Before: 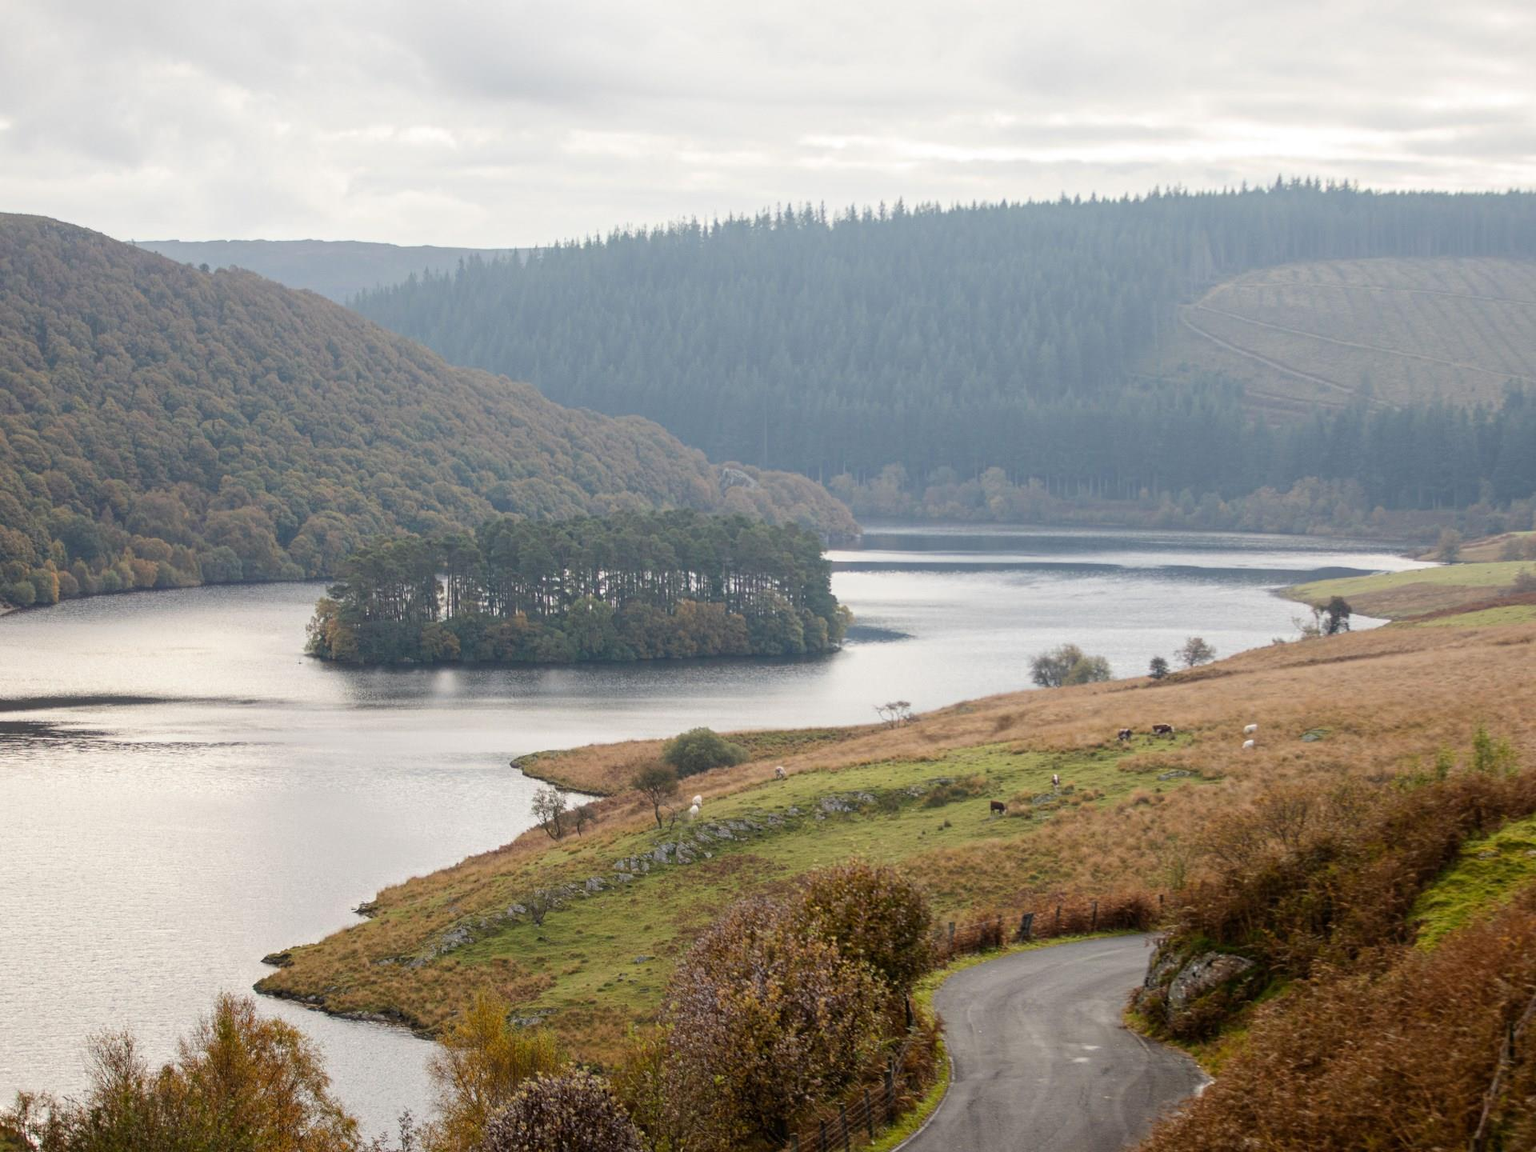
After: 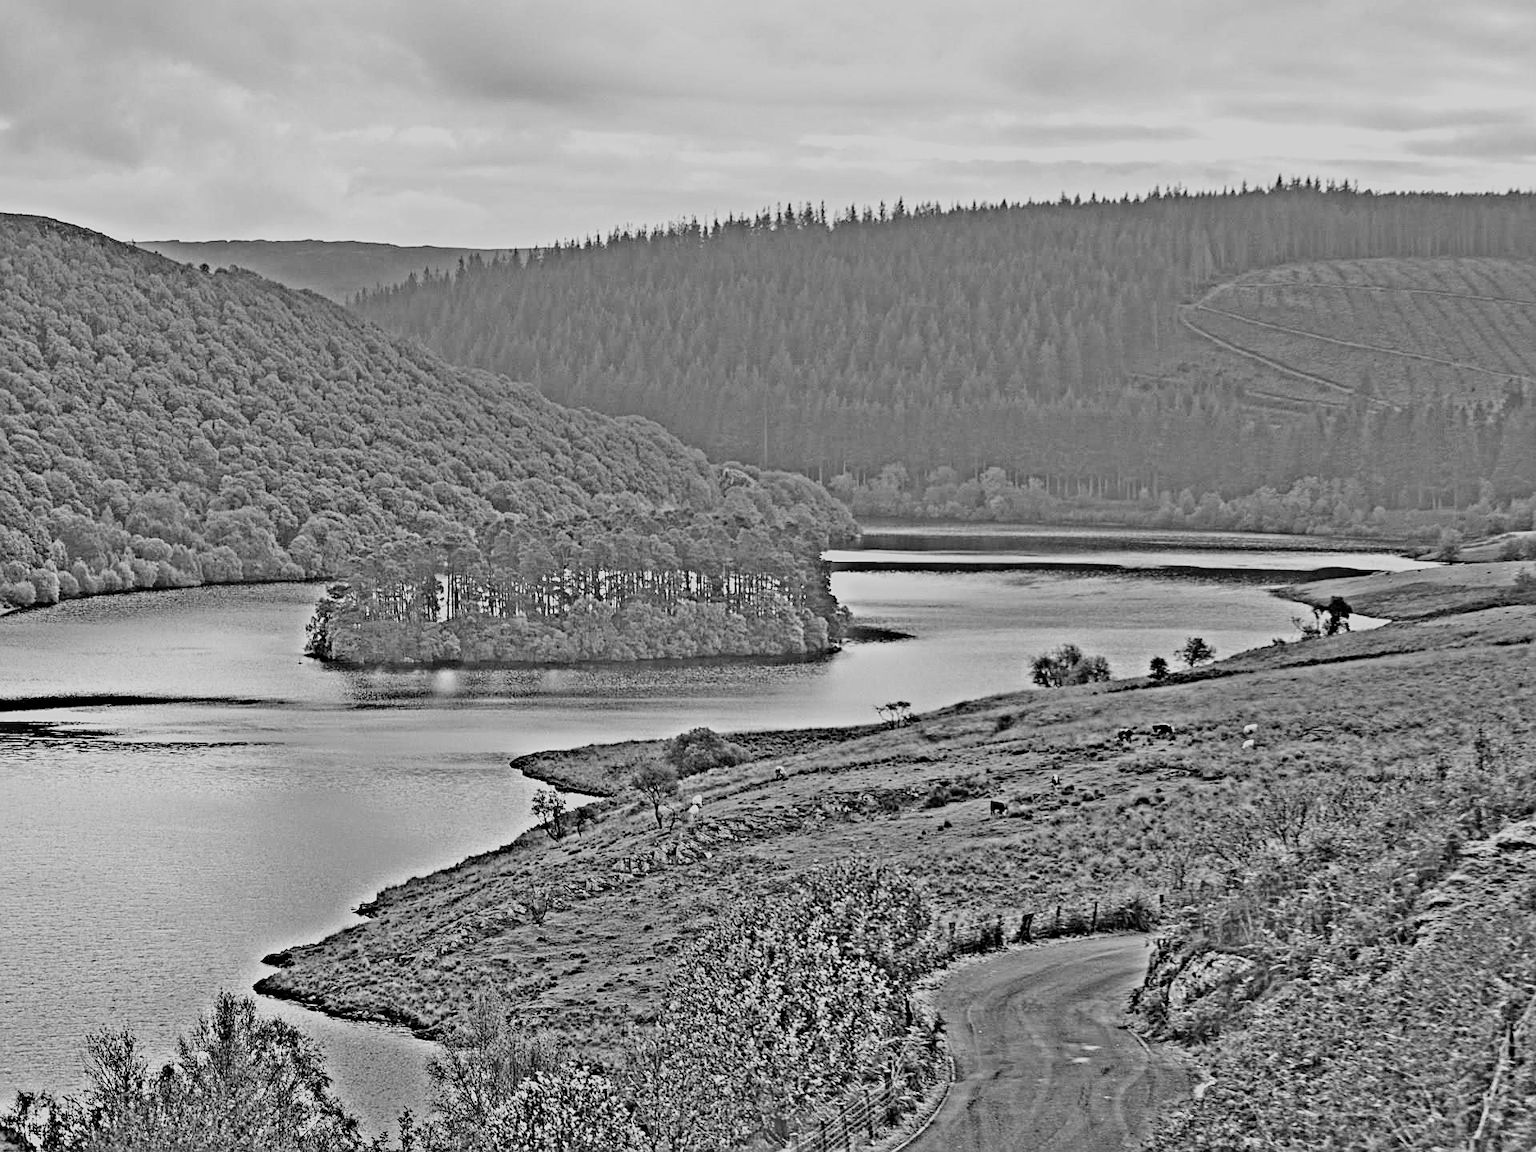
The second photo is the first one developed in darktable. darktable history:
exposure: black level correction 0, exposure 1 EV, compensate exposure bias true, compensate highlight preservation false
filmic rgb: black relative exposure -7.15 EV, white relative exposure 5.36 EV, hardness 3.02
highpass: on, module defaults
sharpen: on, module defaults
color zones: curves: ch1 [(0.263, 0.53) (0.376, 0.287) (0.487, 0.512) (0.748, 0.547) (1, 0.513)]; ch2 [(0.262, 0.45) (0.751, 0.477)], mix 31.98%
